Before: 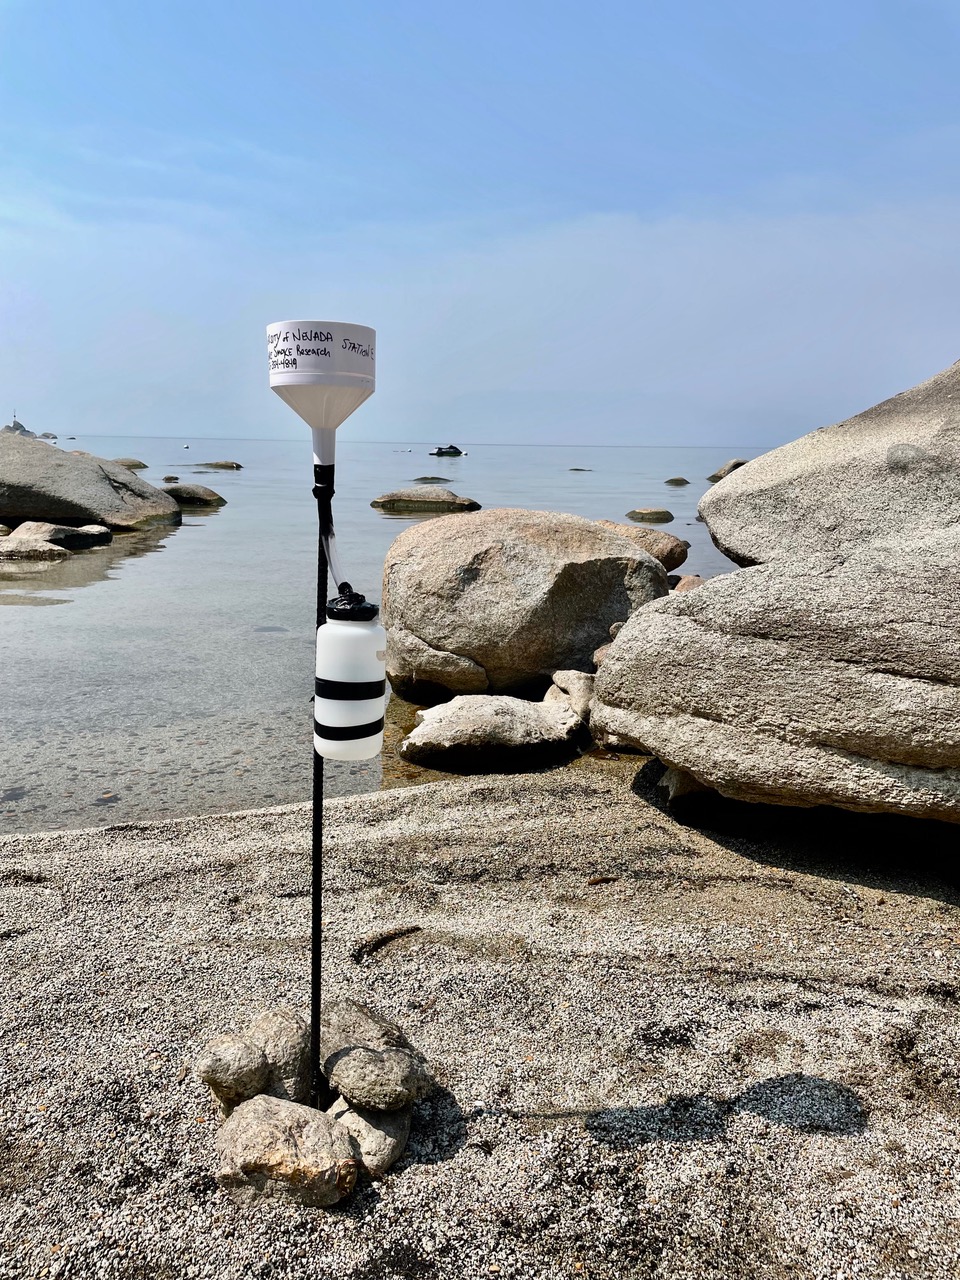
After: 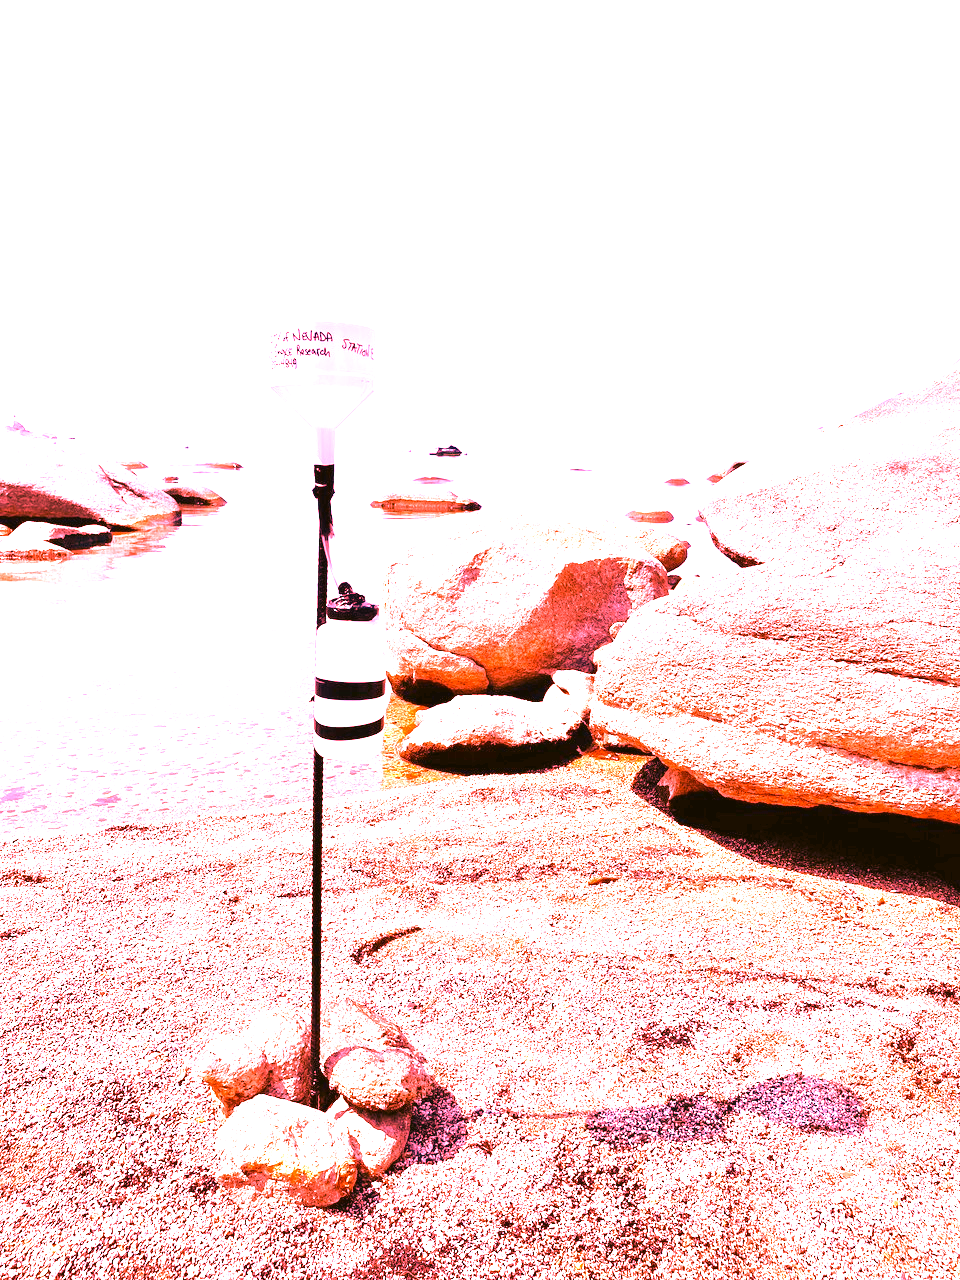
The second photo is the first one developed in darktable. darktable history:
exposure: exposure 1.5 EV, compensate highlight preservation false
white balance: red 4.26, blue 1.802
color correction: highlights a* -5.94, highlights b* 11.19
color balance: lift [1.004, 1.002, 1.002, 0.998], gamma [1, 1.007, 1.002, 0.993], gain [1, 0.977, 1.013, 1.023], contrast -3.64%
